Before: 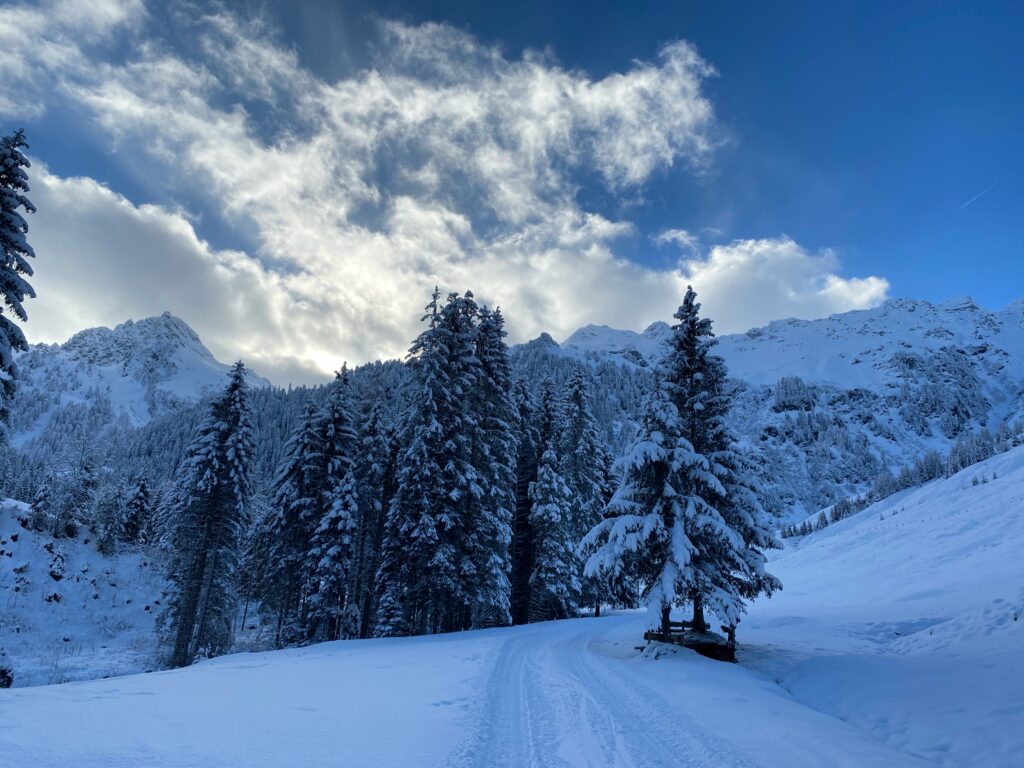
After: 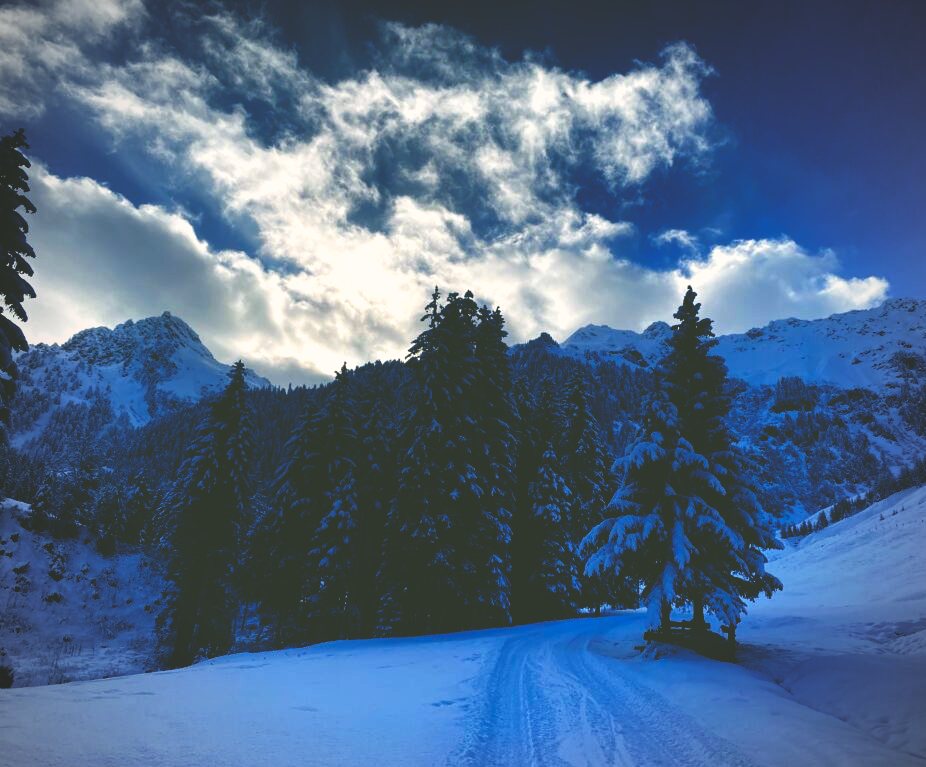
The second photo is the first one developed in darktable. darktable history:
base curve: curves: ch0 [(0, 0.036) (0.083, 0.04) (0.804, 1)], preserve colors none
crop: right 9.509%, bottom 0.031%
color correction: highlights a* 4.02, highlights b* 4.98, shadows a* -7.55, shadows b* 4.98
vignetting: fall-off start 74.49%, fall-off radius 65.9%, brightness -0.628, saturation -0.68
